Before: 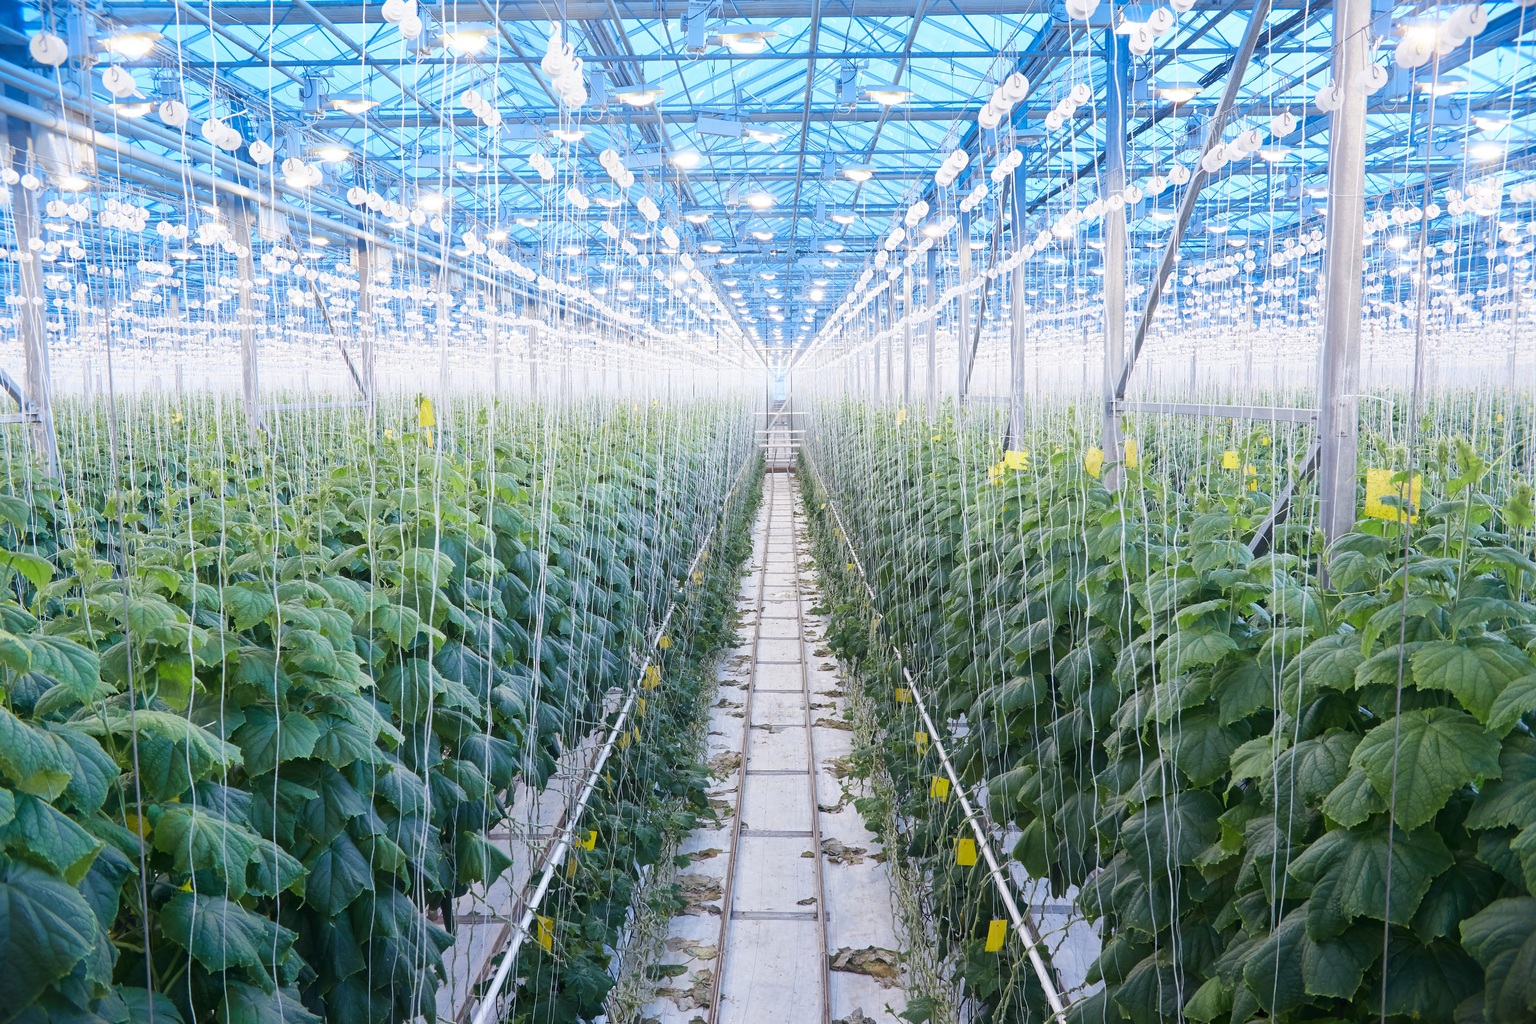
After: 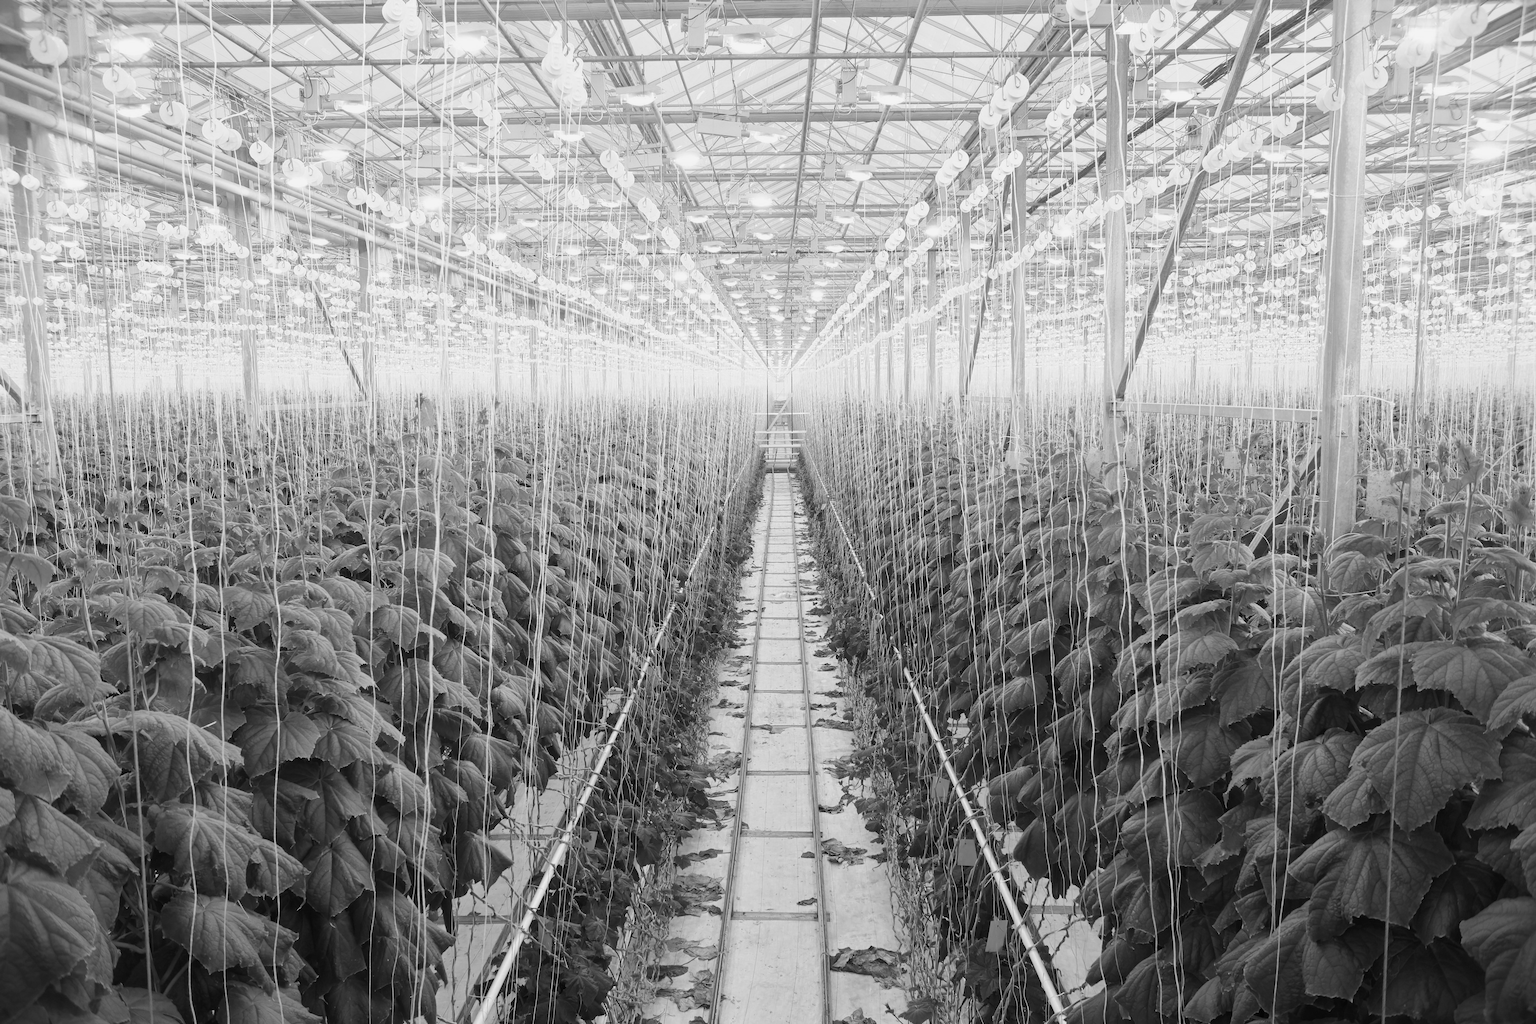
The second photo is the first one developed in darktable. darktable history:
color calibration: output gray [0.246, 0.254, 0.501, 0], illuminant same as pipeline (D50), adaptation XYZ, x 0.346, y 0.358, temperature 5011.84 K
